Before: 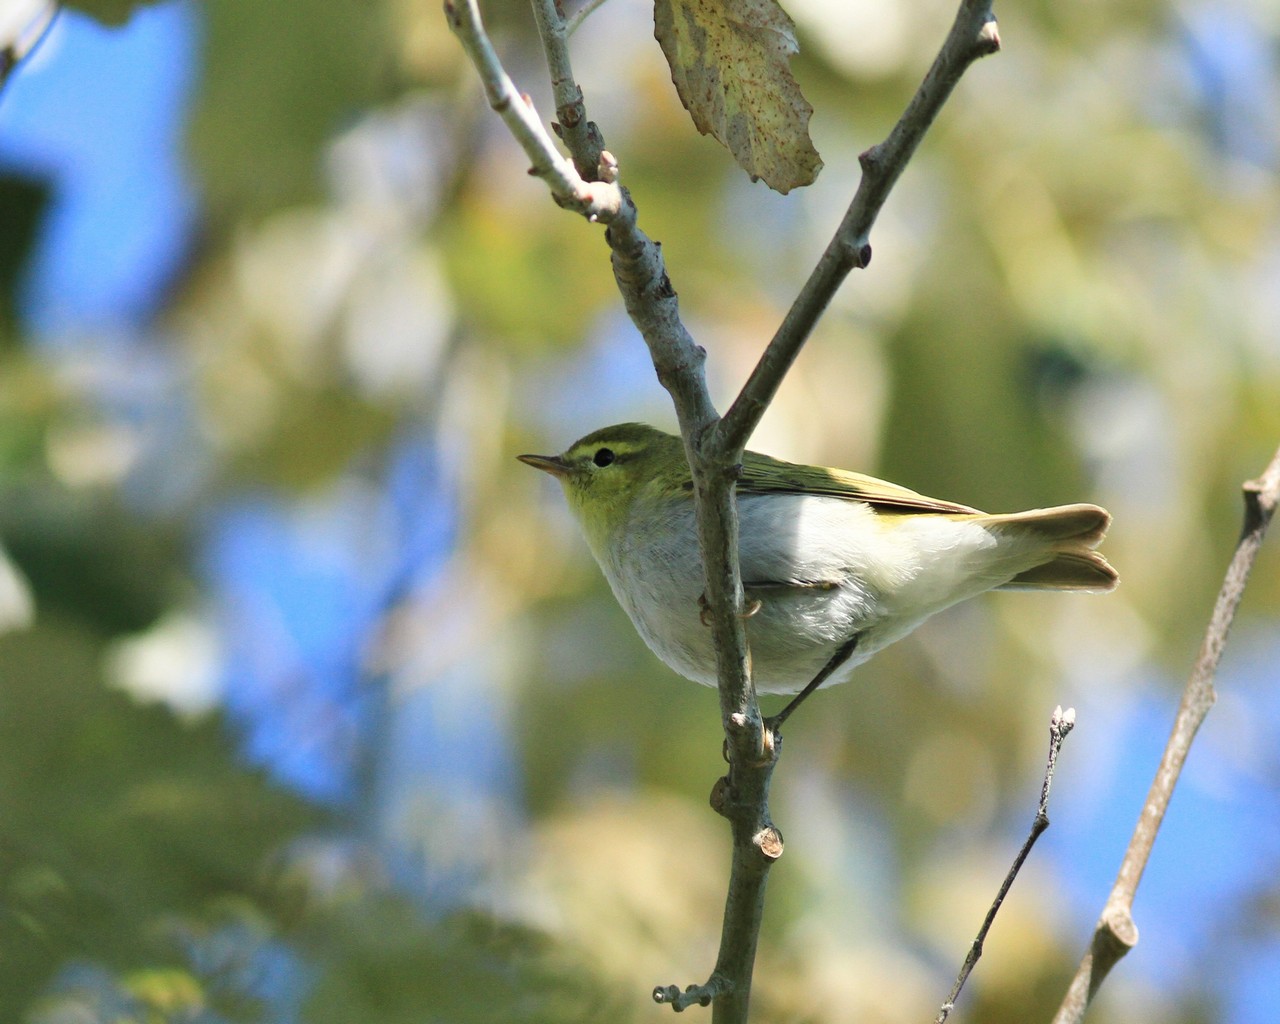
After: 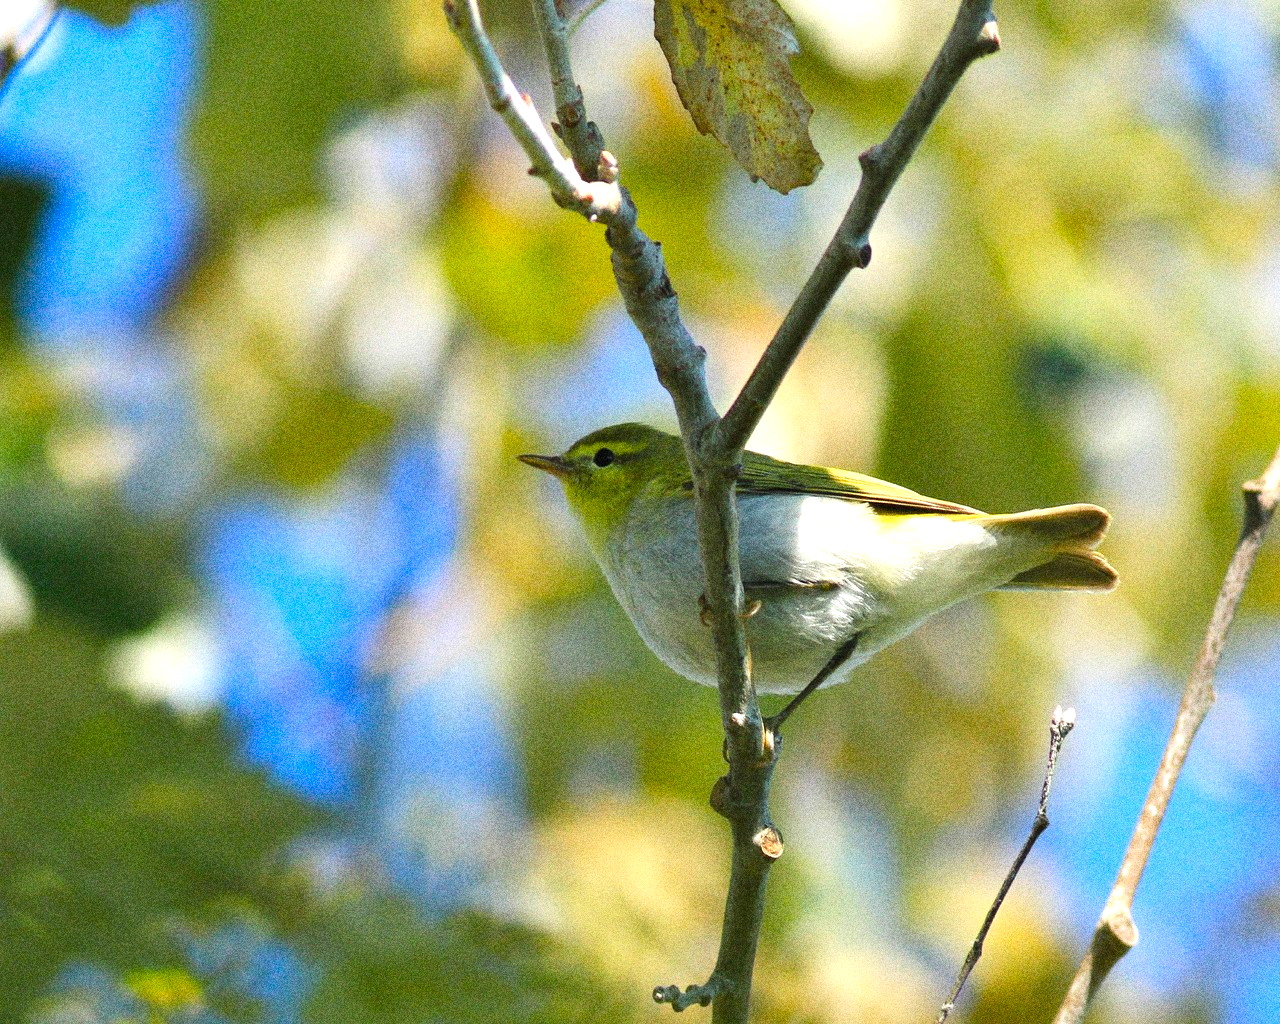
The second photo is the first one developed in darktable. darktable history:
grain: coarseness 14.49 ISO, strength 48.04%, mid-tones bias 35%
color balance rgb: perceptual saturation grading › global saturation 36%, perceptual brilliance grading › global brilliance 10%, global vibrance 20%
